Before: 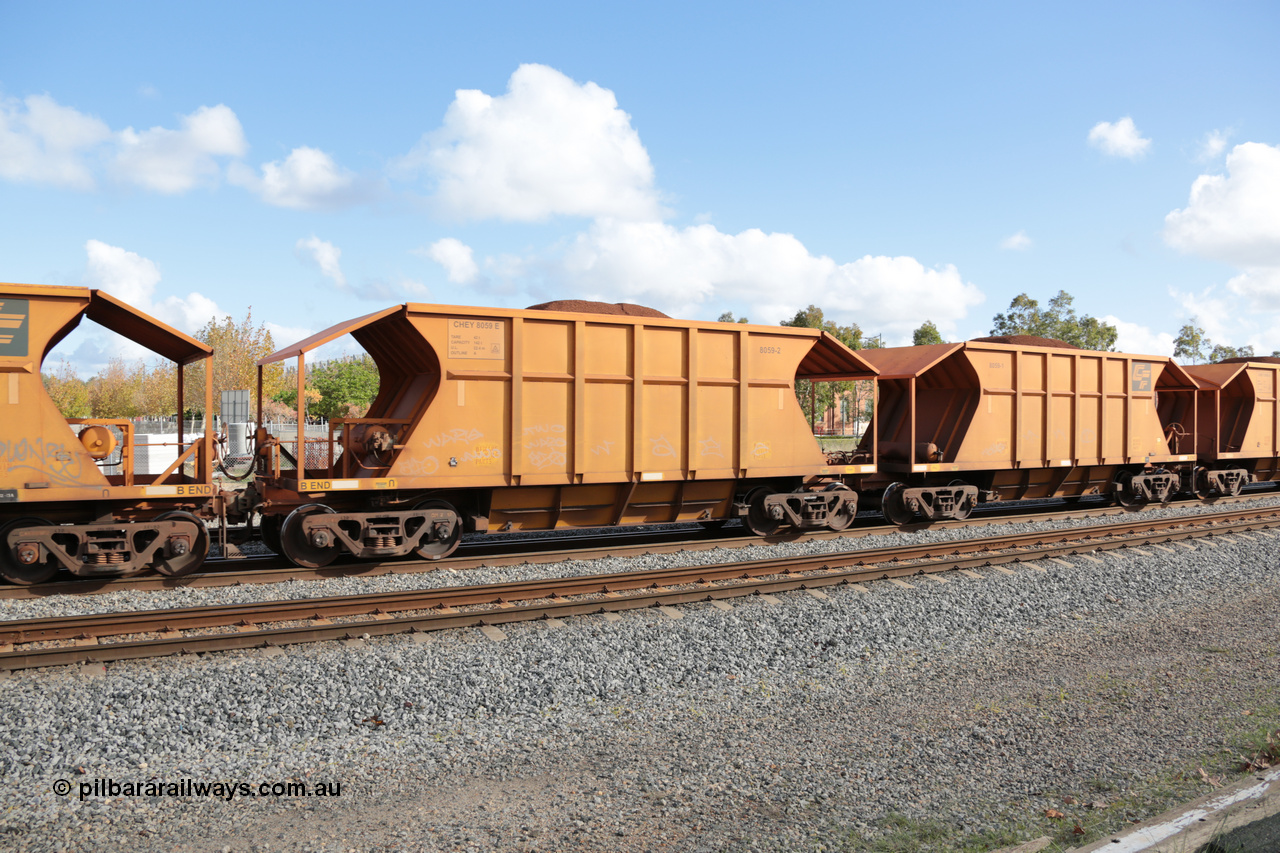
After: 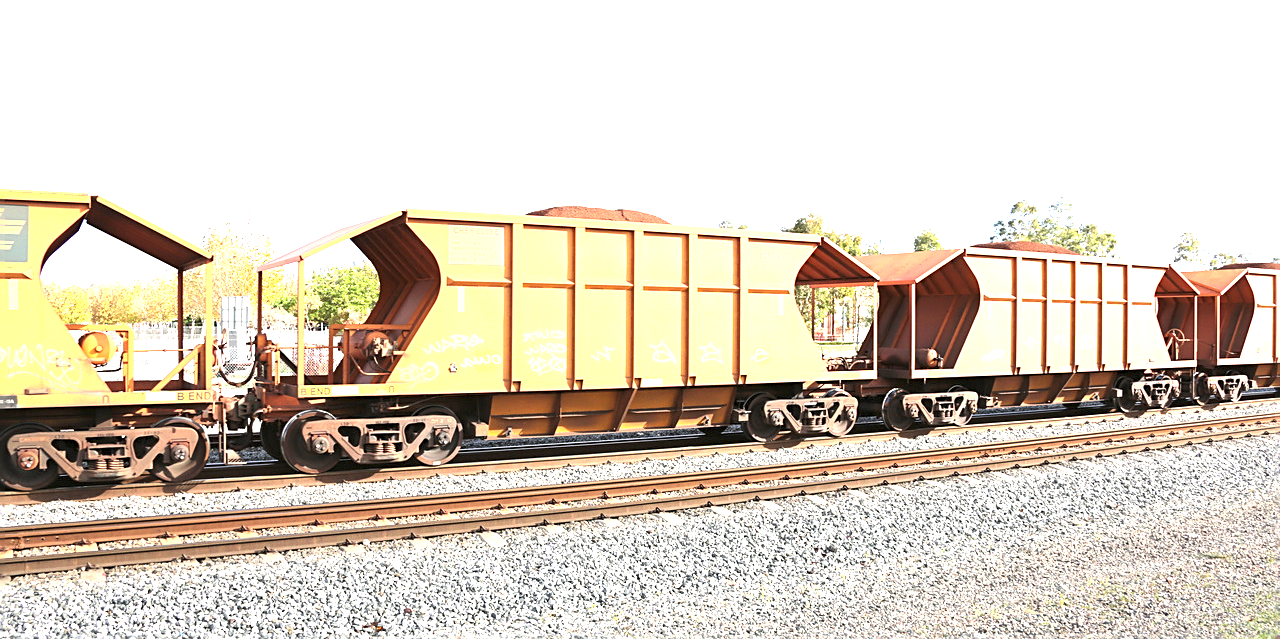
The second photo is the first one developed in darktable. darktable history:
crop: top 11.038%, bottom 13.962%
sharpen: on, module defaults
exposure: black level correction 0, exposure 1.9 EV, compensate highlight preservation false
